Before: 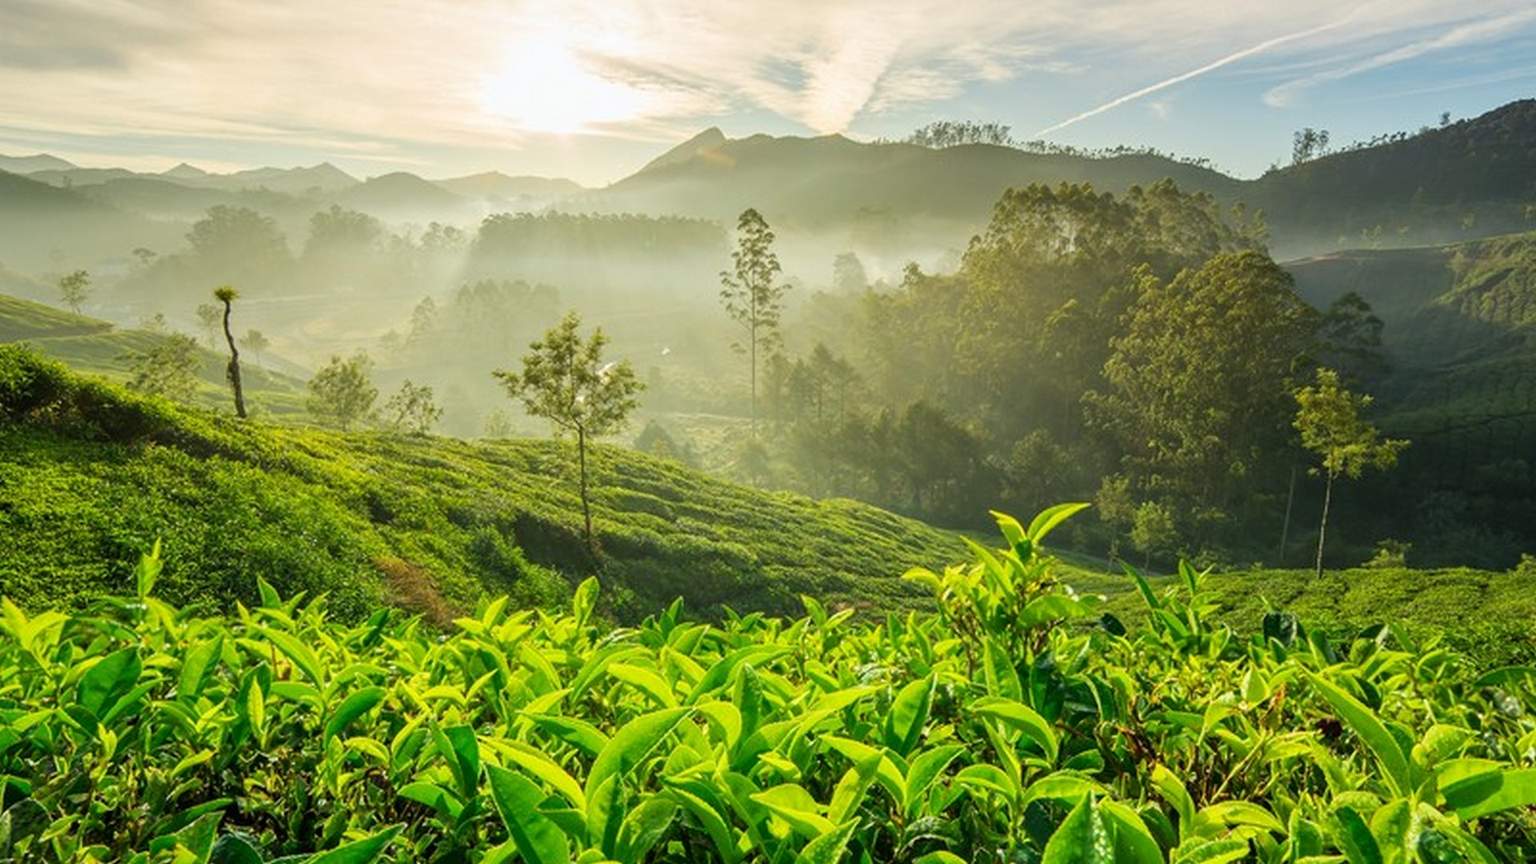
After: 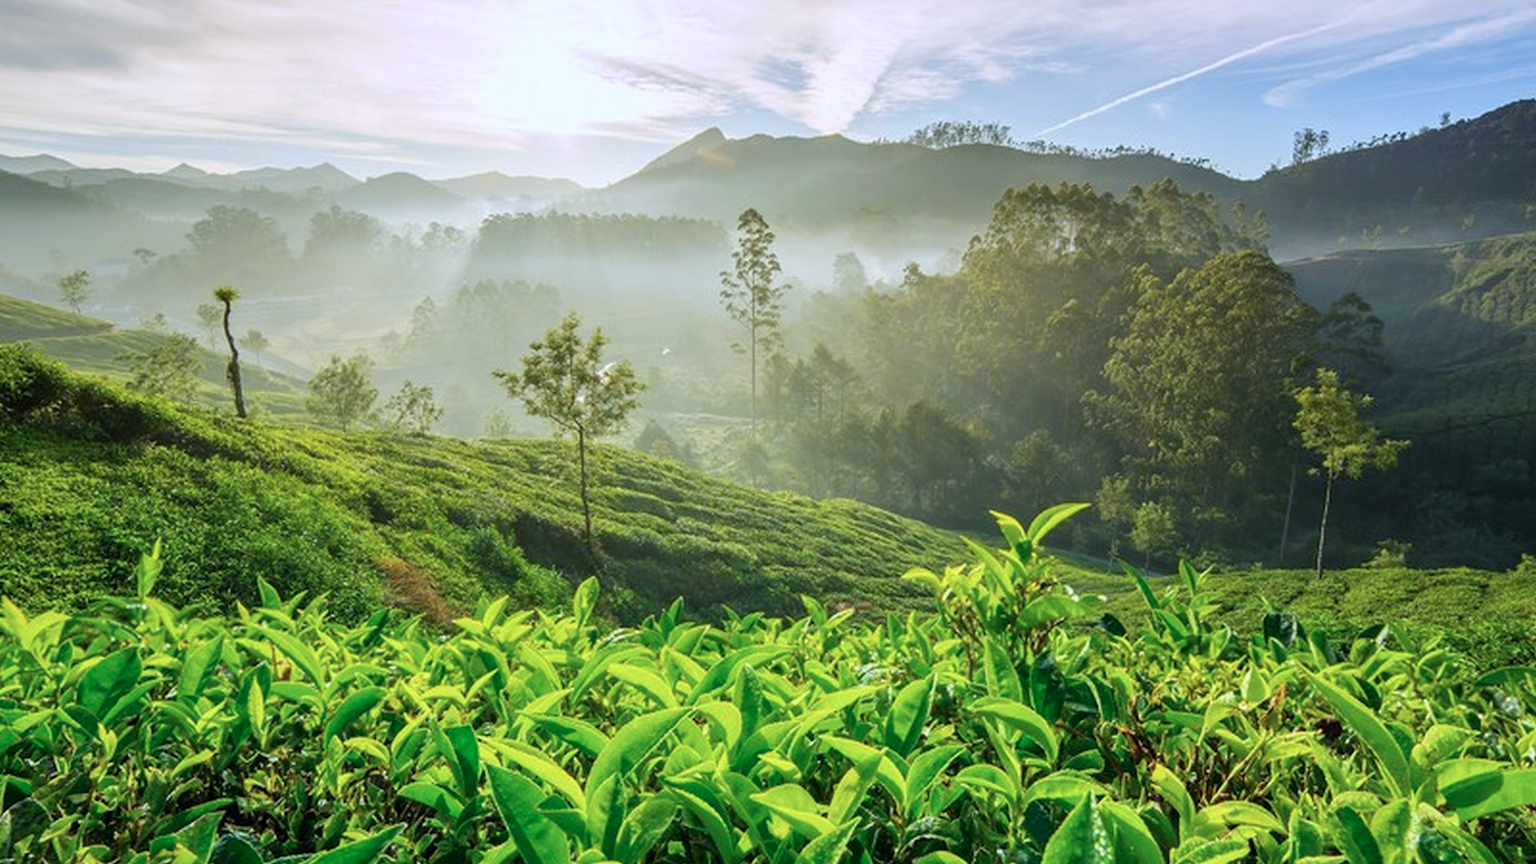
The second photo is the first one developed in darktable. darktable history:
color calibration: illuminant as shot in camera, x 0.377, y 0.393, temperature 4195.55 K
